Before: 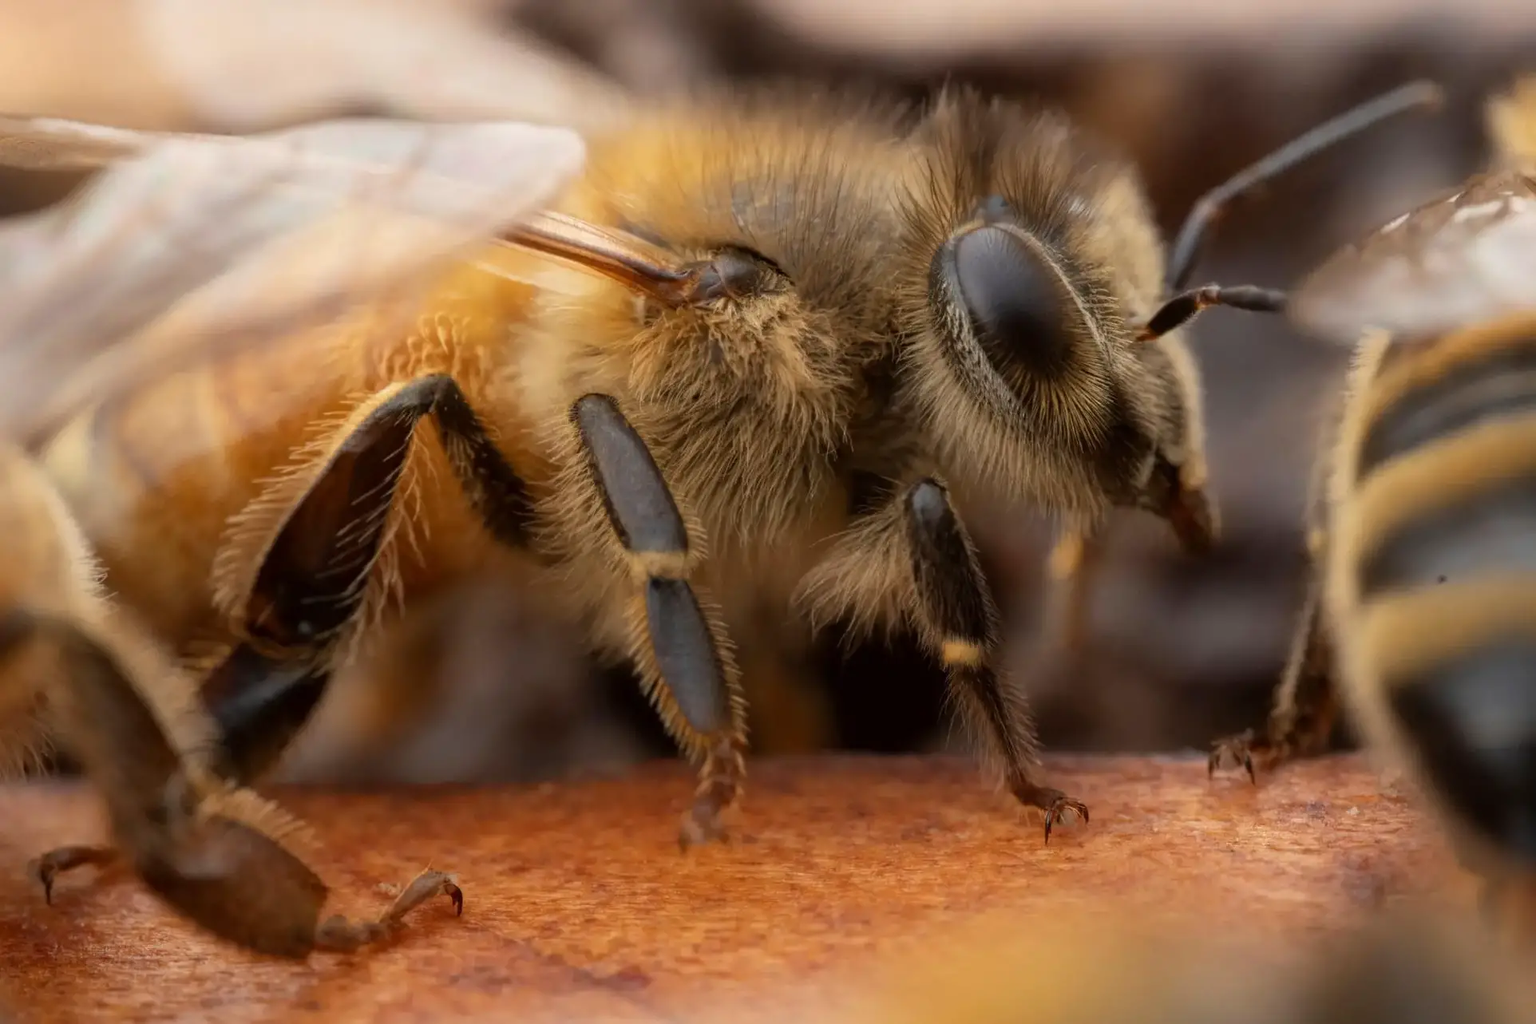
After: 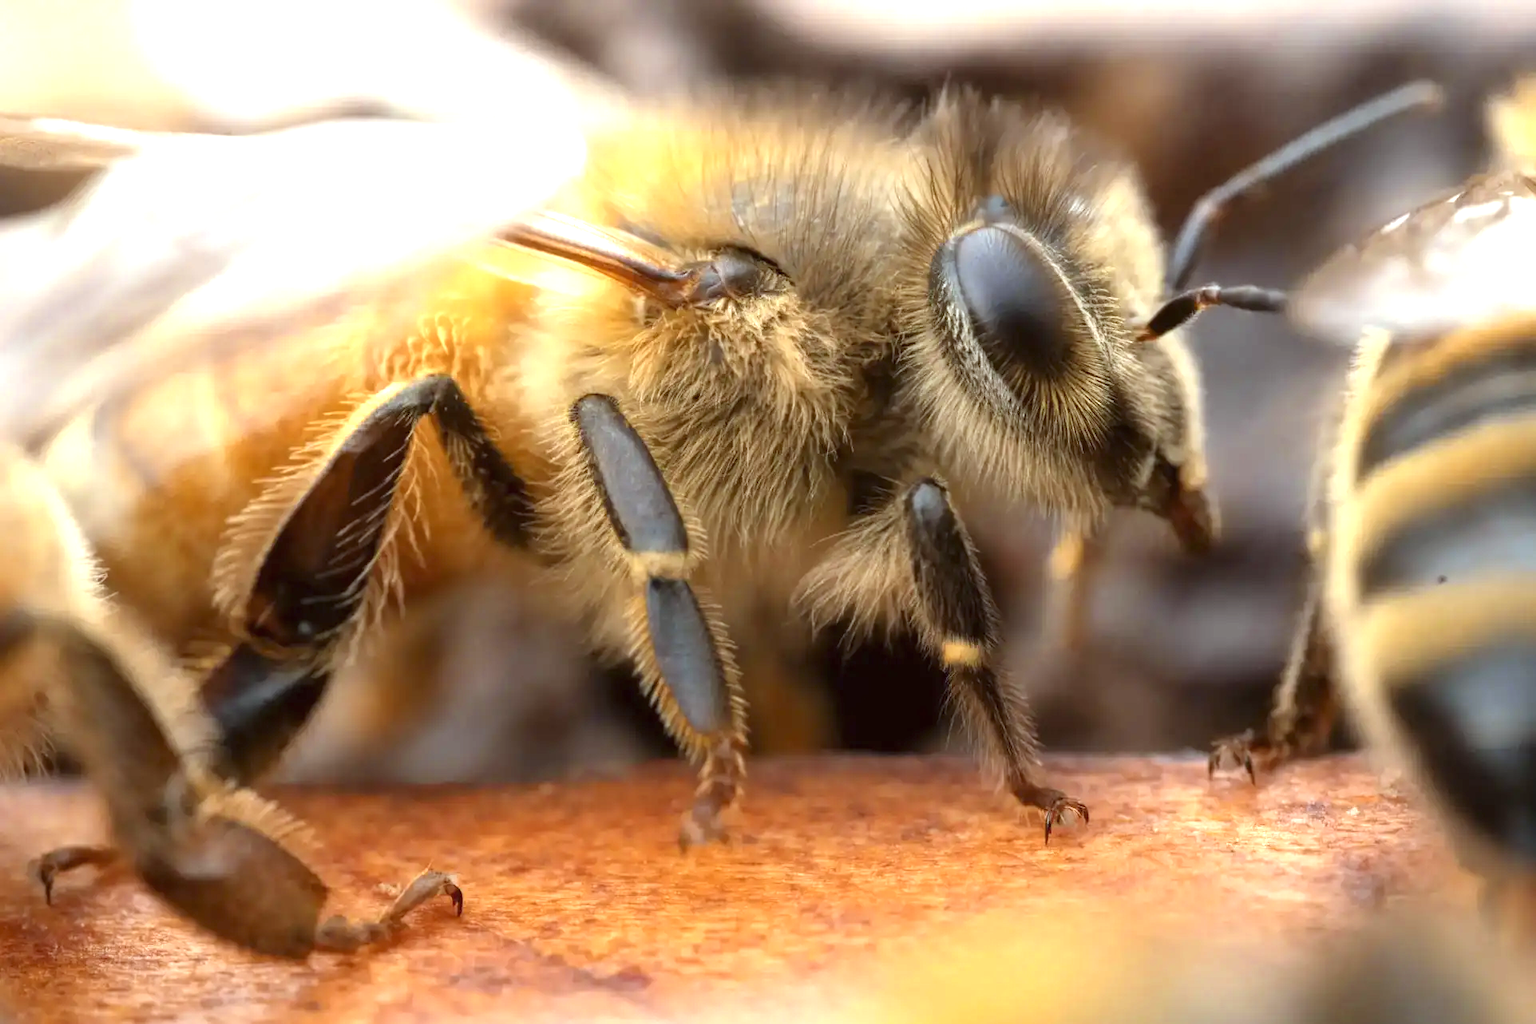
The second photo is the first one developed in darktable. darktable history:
white balance: red 0.925, blue 1.046
exposure: black level correction 0, exposure 1.3 EV, compensate exposure bias true, compensate highlight preservation false
color zones: curves: ch0 [(0.068, 0.464) (0.25, 0.5) (0.48, 0.508) (0.75, 0.536) (0.886, 0.476) (0.967, 0.456)]; ch1 [(0.066, 0.456) (0.25, 0.5) (0.616, 0.508) (0.746, 0.56) (0.934, 0.444)]
